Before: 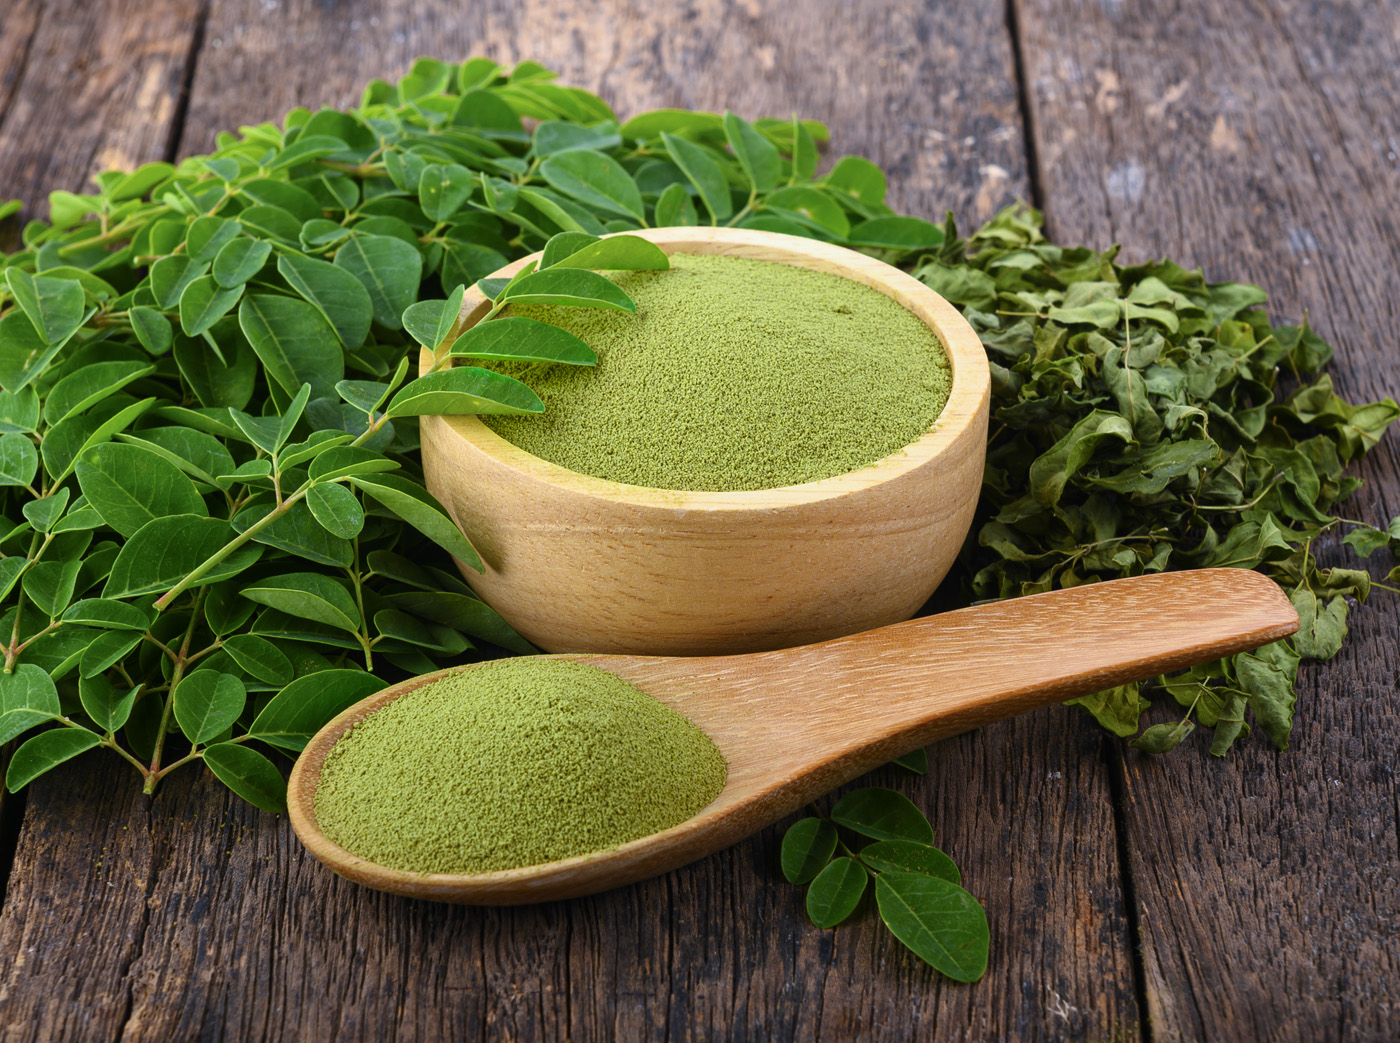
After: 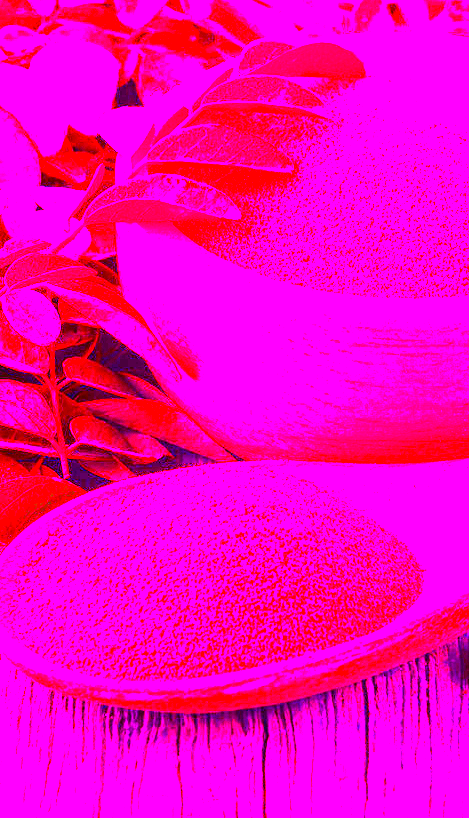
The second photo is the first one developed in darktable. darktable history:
contrast brightness saturation: contrast 0.2, brightness 0.2, saturation 0.8
white balance: red 8, blue 8
crop and rotate: left 21.77%, top 18.528%, right 44.676%, bottom 2.997%
tone equalizer: on, module defaults
